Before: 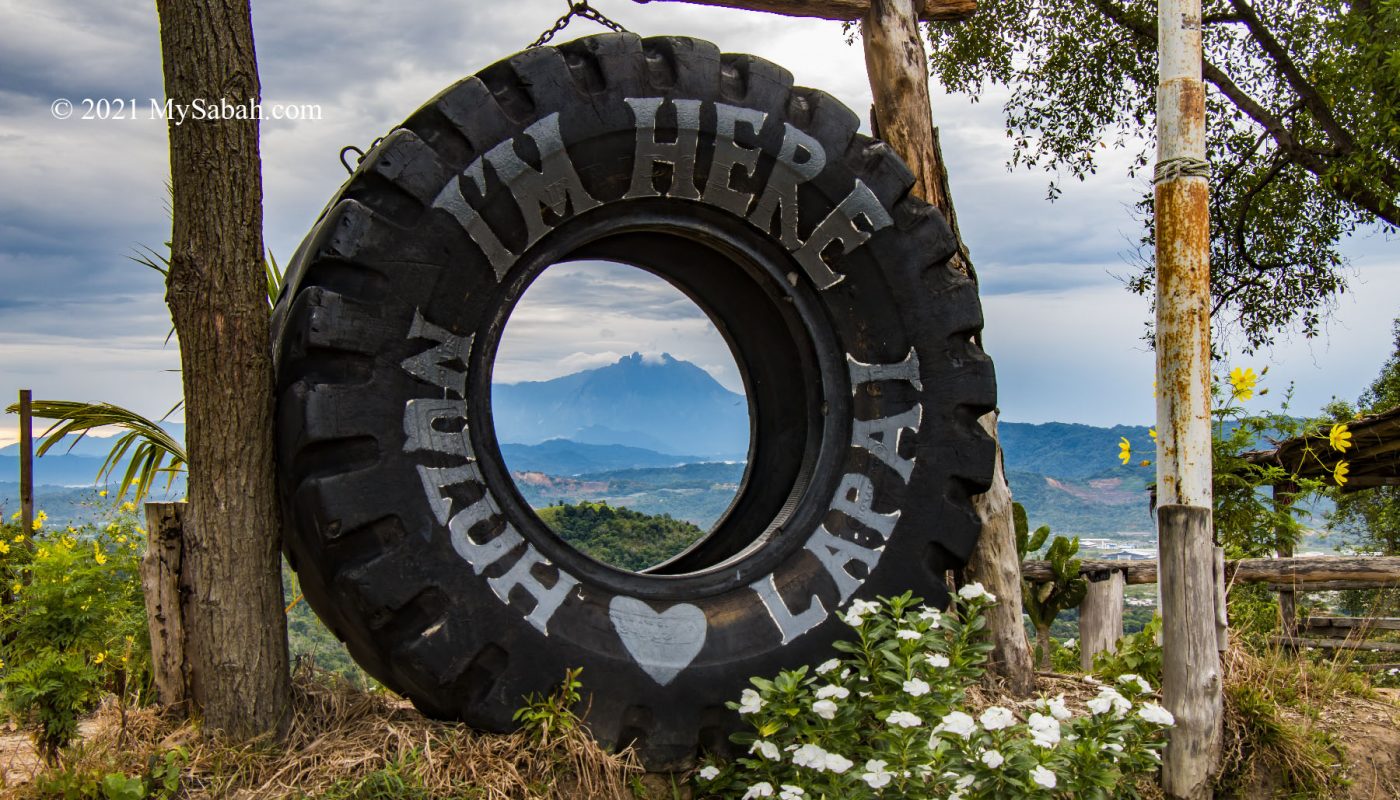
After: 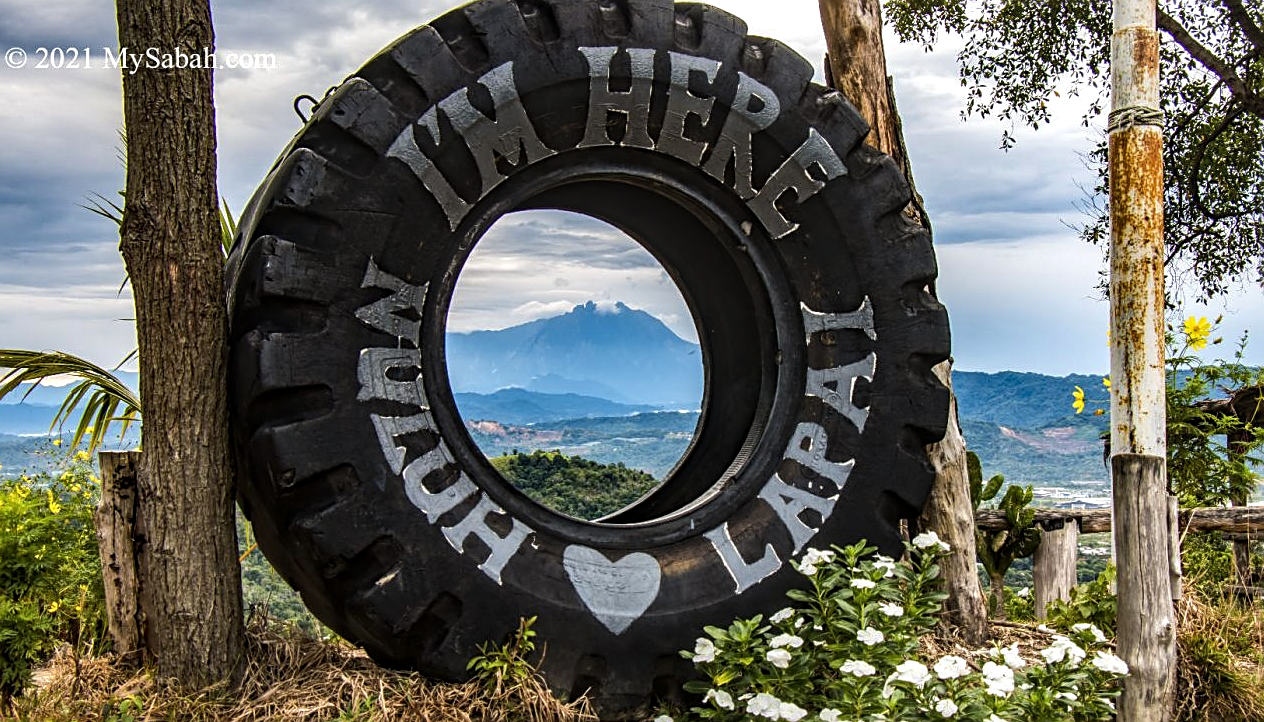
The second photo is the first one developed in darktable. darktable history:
tone equalizer: -8 EV -0.417 EV, -7 EV -0.389 EV, -6 EV -0.333 EV, -5 EV -0.222 EV, -3 EV 0.222 EV, -2 EV 0.333 EV, -1 EV 0.389 EV, +0 EV 0.417 EV, edges refinement/feathering 500, mask exposure compensation -1.25 EV, preserve details no
local contrast: highlights 55%, shadows 52%, detail 130%, midtone range 0.452
sharpen: on, module defaults
crop: left 3.305%, top 6.436%, right 6.389%, bottom 3.258%
